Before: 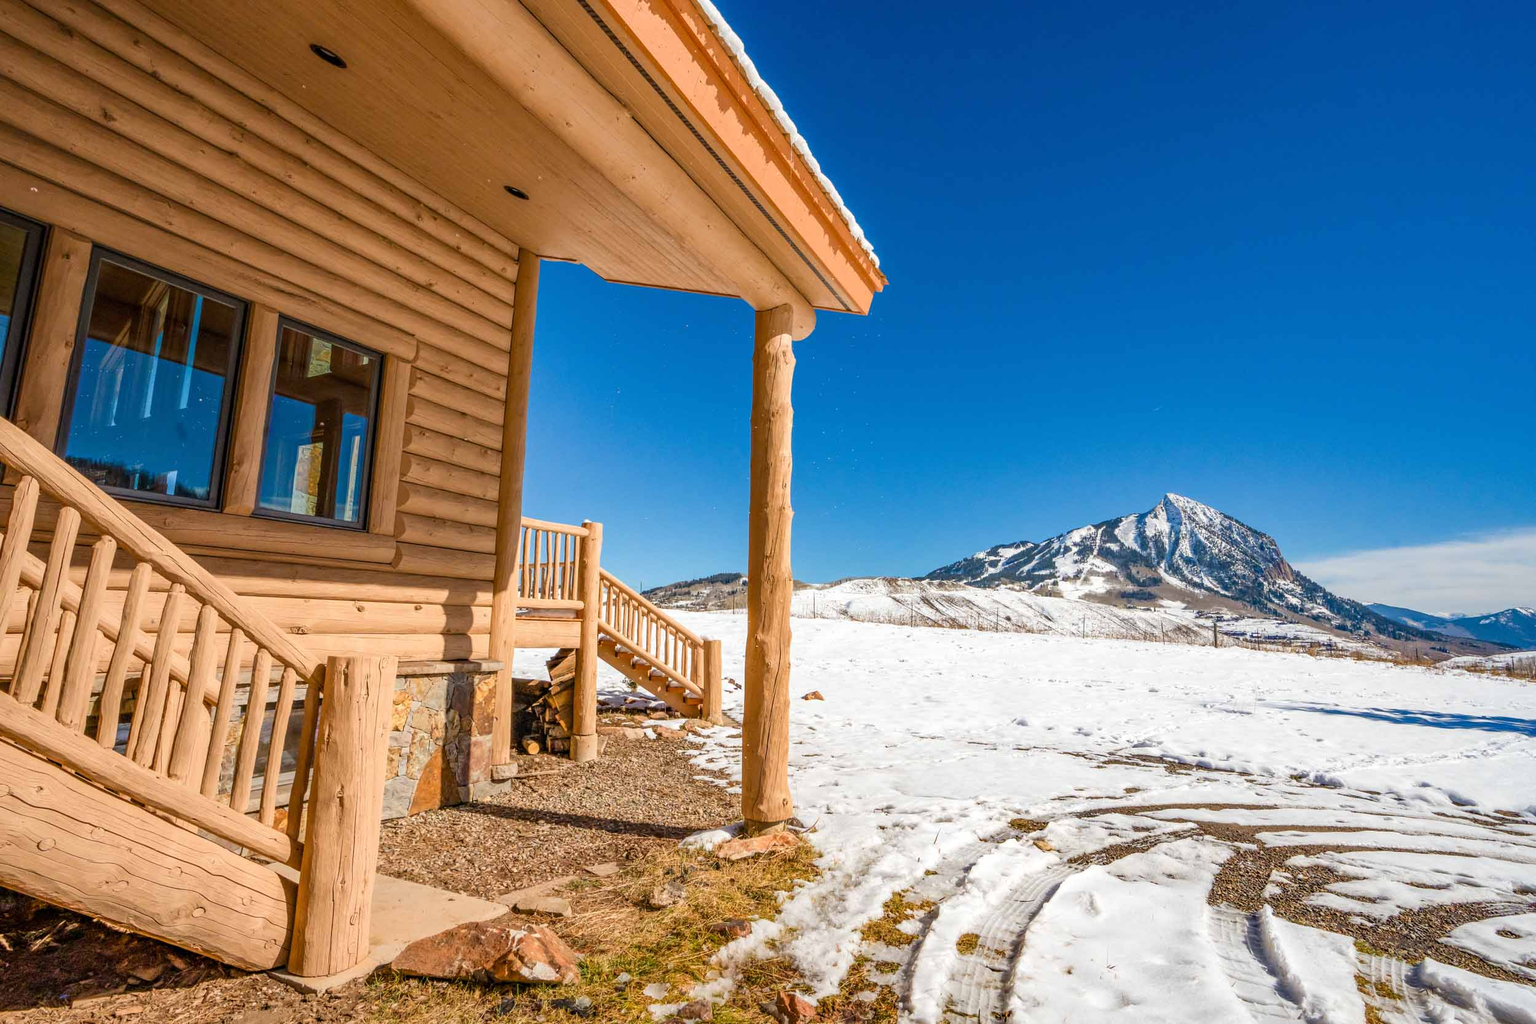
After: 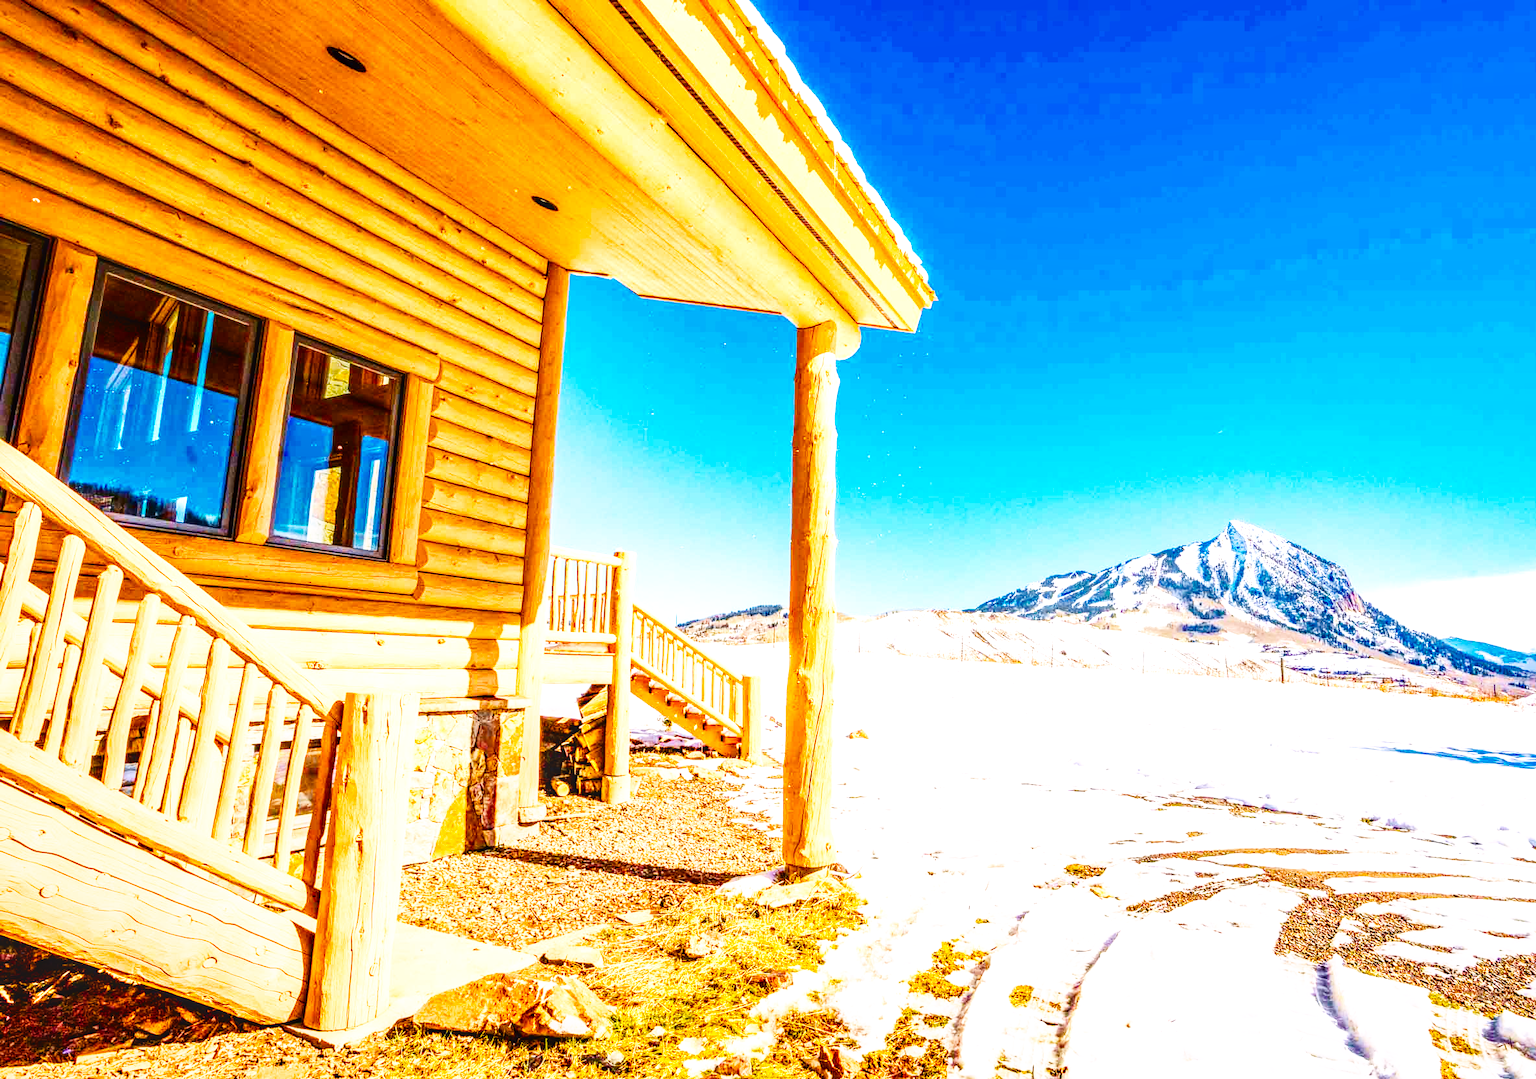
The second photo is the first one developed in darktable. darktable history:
base curve: curves: ch0 [(0, 0) (0.007, 0.004) (0.027, 0.03) (0.046, 0.07) (0.207, 0.54) (0.442, 0.872) (0.673, 0.972) (1, 1)], preserve colors none
tone curve: curves: ch0 [(0, 0.036) (0.119, 0.115) (0.461, 0.479) (0.715, 0.767) (0.817, 0.865) (1, 0.998)]; ch1 [(0, 0) (0.377, 0.416) (0.44, 0.478) (0.487, 0.498) (0.514, 0.525) (0.538, 0.552) (0.67, 0.688) (1, 1)]; ch2 [(0, 0) (0.38, 0.405) (0.463, 0.445) (0.492, 0.486) (0.524, 0.541) (0.578, 0.59) (0.653, 0.658) (1, 1)], color space Lab, independent channels, preserve colors none
local contrast: detail 130%
color balance rgb: linear chroma grading › shadows -2.2%, linear chroma grading › highlights -15%, linear chroma grading › global chroma -10%, linear chroma grading › mid-tones -10%, perceptual saturation grading › global saturation 45%, perceptual saturation grading › highlights -50%, perceptual saturation grading › shadows 30%, perceptual brilliance grading › global brilliance 18%, global vibrance 45%
crop and rotate: right 5.167%
